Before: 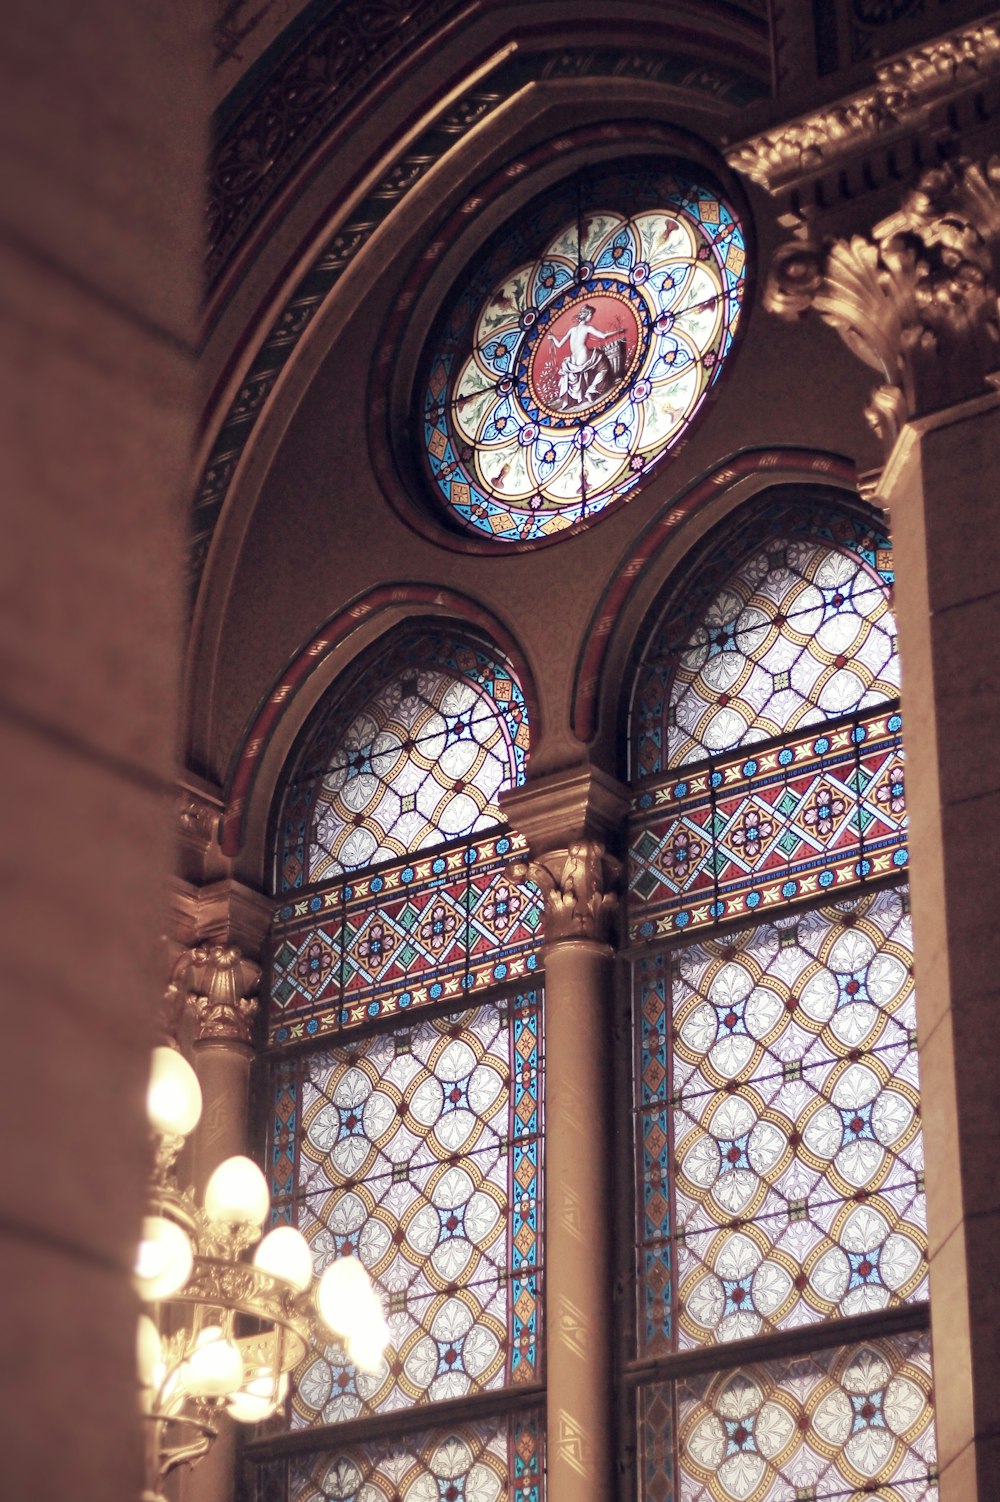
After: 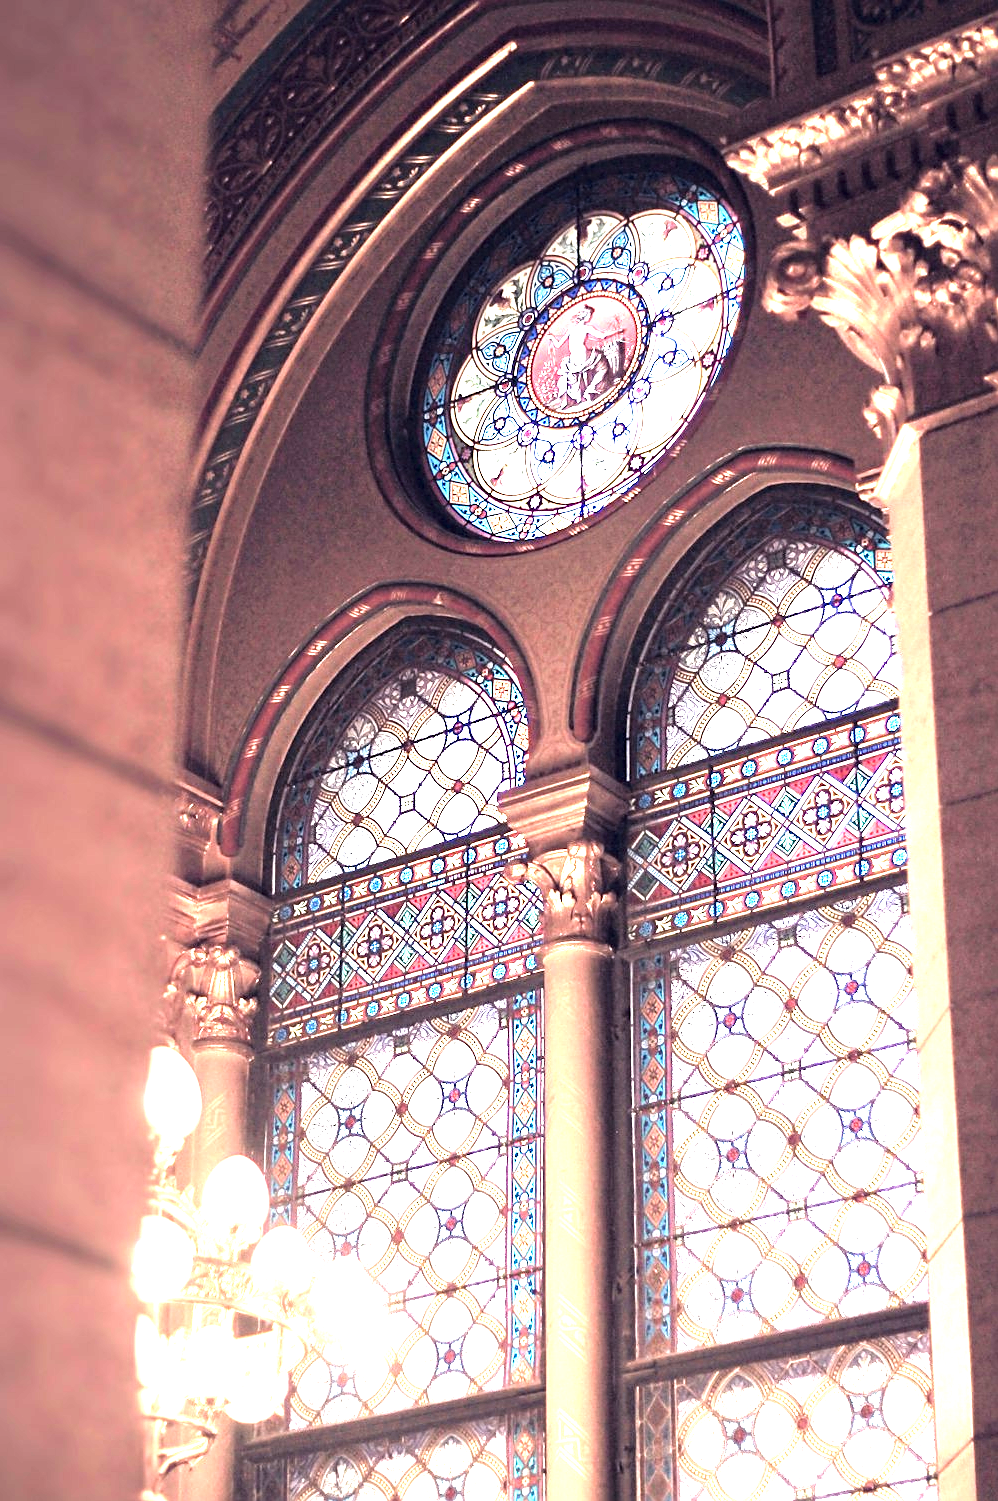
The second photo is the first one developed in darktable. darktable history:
crop and rotate: left 0.146%, bottom 0.008%
exposure: black level correction 0, exposure 1.464 EV, compensate highlight preservation false
tone equalizer: -8 EV -0.715 EV, -7 EV -0.729 EV, -6 EV -0.573 EV, -5 EV -0.424 EV, -3 EV 0.382 EV, -2 EV 0.6 EV, -1 EV 0.699 EV, +0 EV 0.75 EV
sharpen: on, module defaults
